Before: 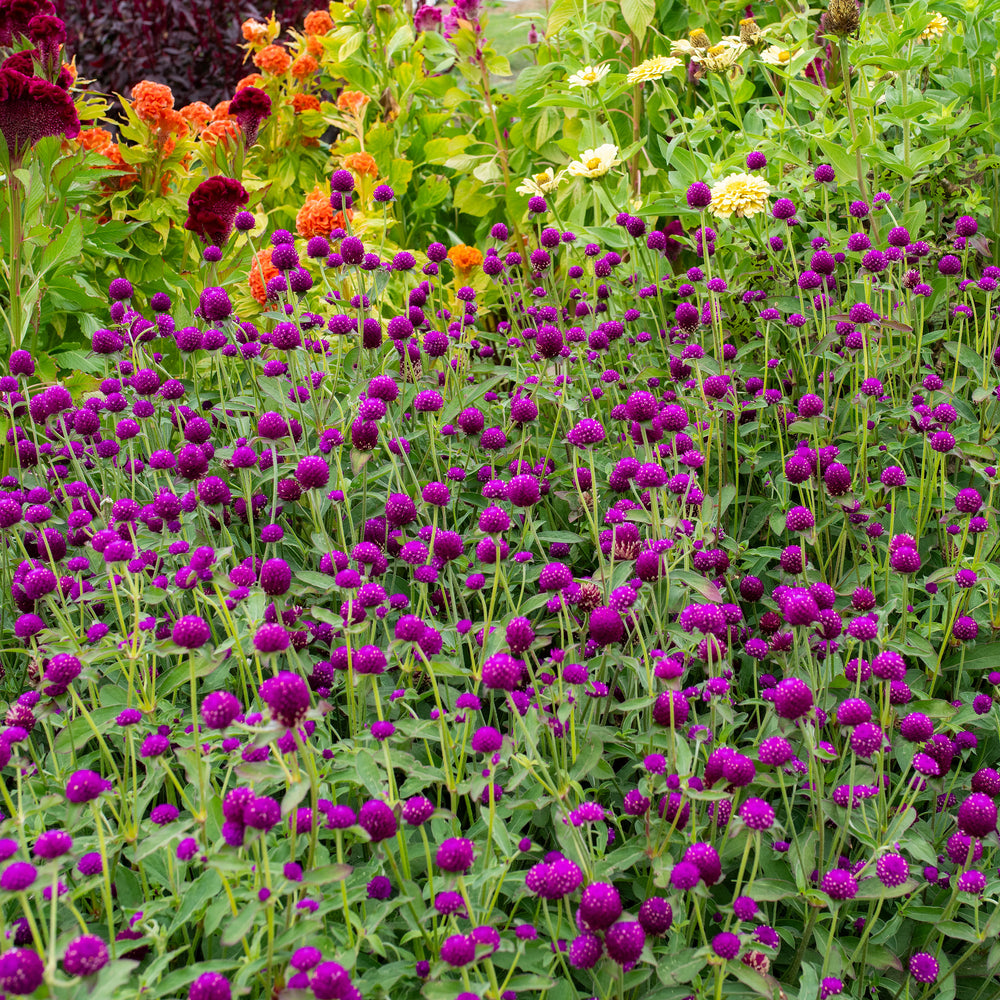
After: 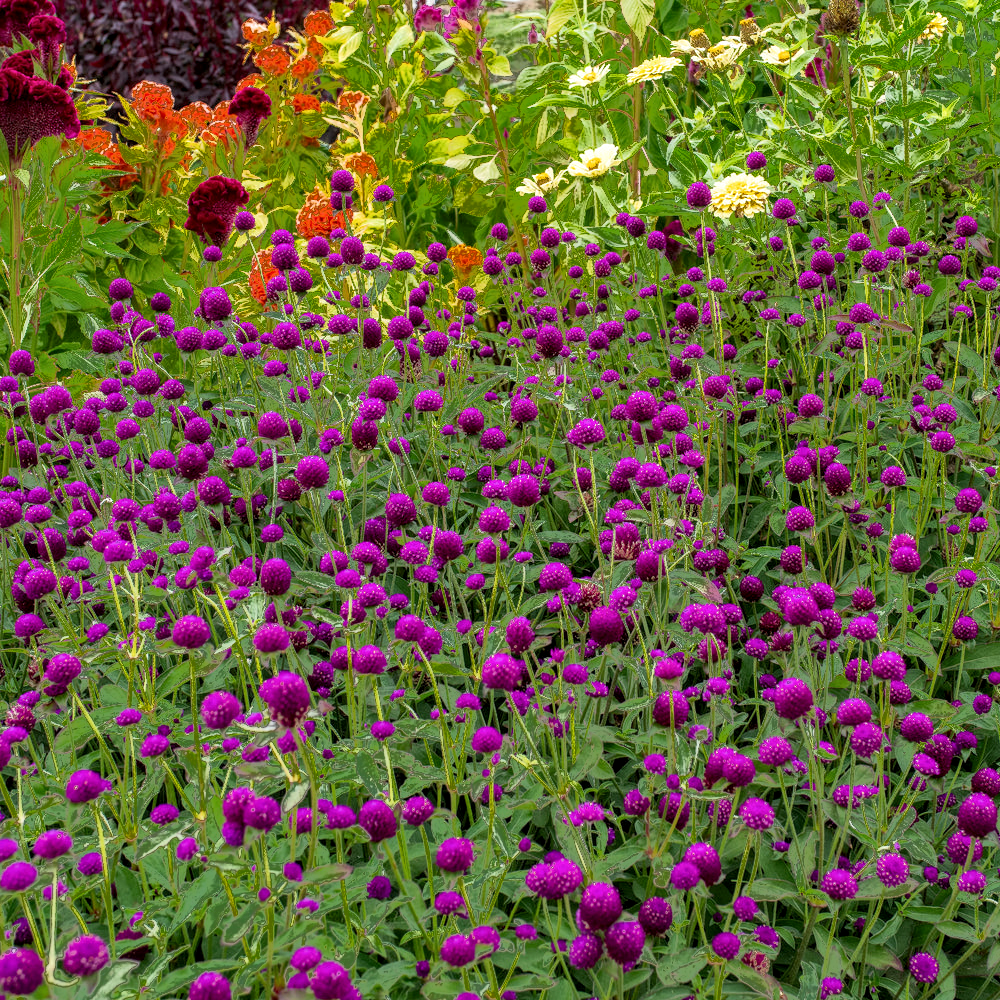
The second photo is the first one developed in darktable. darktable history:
fill light: exposure -0.73 EV, center 0.69, width 2.2
local contrast: on, module defaults
